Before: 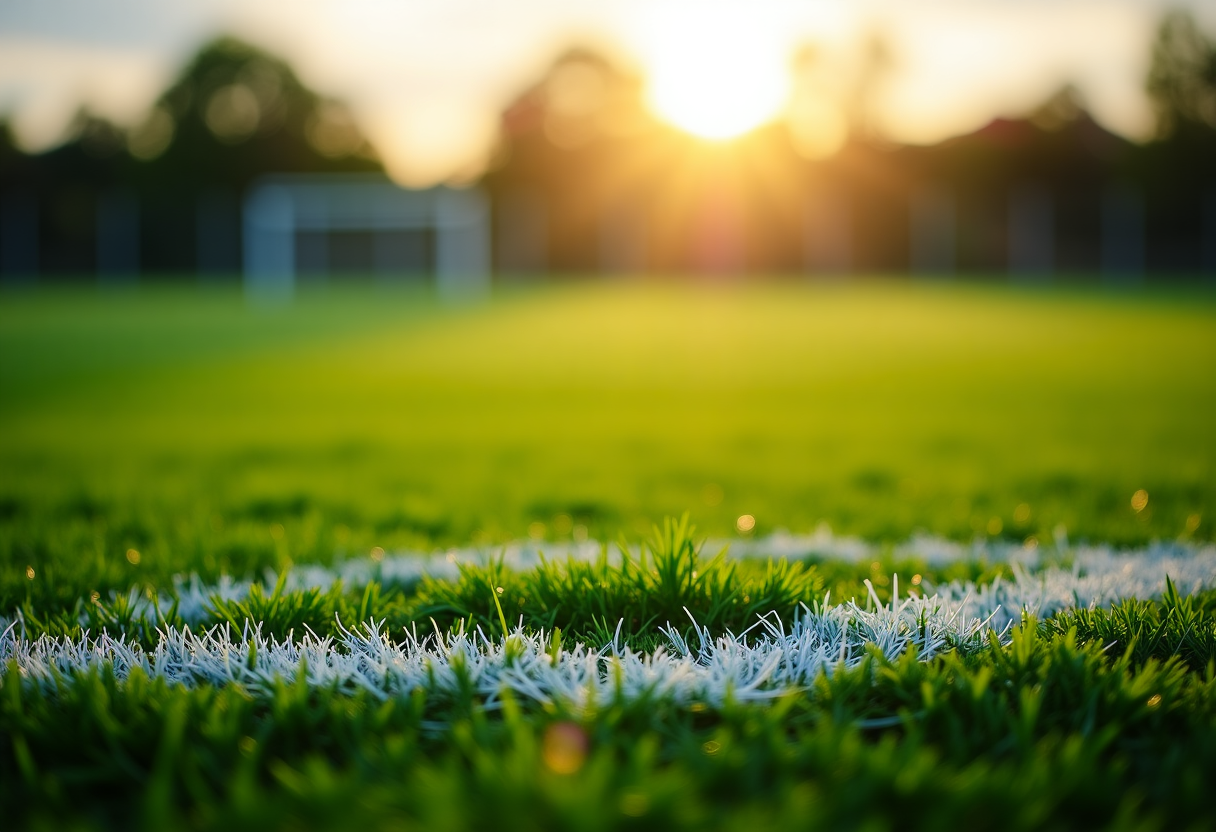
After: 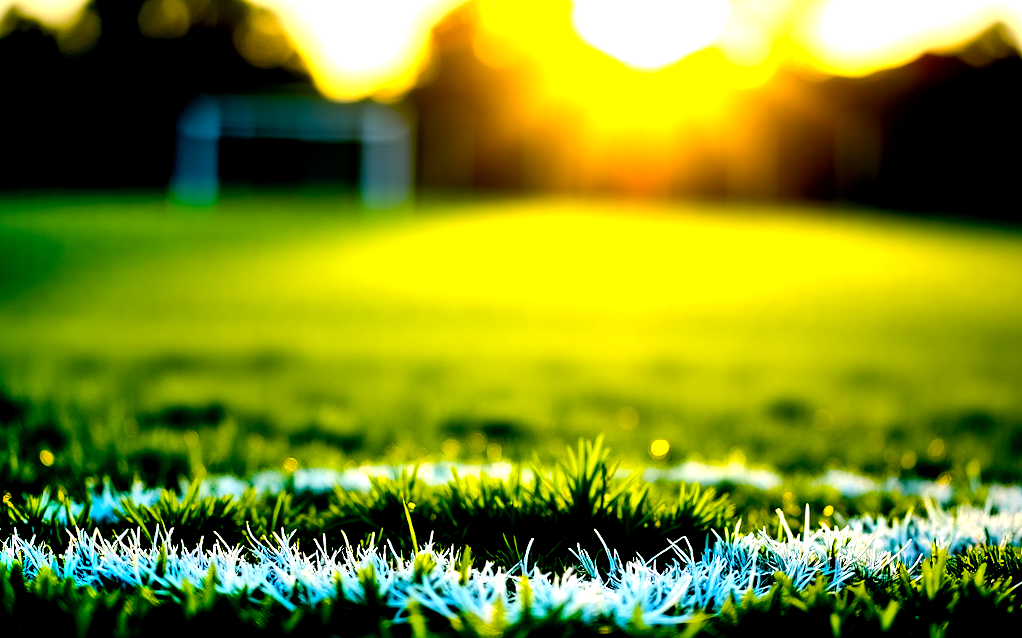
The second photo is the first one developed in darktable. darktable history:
exposure: black level correction 0.056, exposure -0.039 EV, compensate highlight preservation false
crop: left 7.856%, top 11.836%, right 10.12%, bottom 15.387%
rotate and perspective: rotation 2.17°, automatic cropping off
tone equalizer: -8 EV -0.75 EV, -7 EV -0.7 EV, -6 EV -0.6 EV, -5 EV -0.4 EV, -3 EV 0.4 EV, -2 EV 0.6 EV, -1 EV 0.7 EV, +0 EV 0.75 EV, edges refinement/feathering 500, mask exposure compensation -1.57 EV, preserve details no
shadows and highlights: radius 110.86, shadows 51.09, white point adjustment 9.16, highlights -4.17, highlights color adjustment 32.2%, soften with gaussian
color balance rgb: linear chroma grading › global chroma 9%, perceptual saturation grading › global saturation 36%, perceptual saturation grading › shadows 35%, perceptual brilliance grading › global brilliance 15%, perceptual brilliance grading › shadows -35%, global vibrance 15%
